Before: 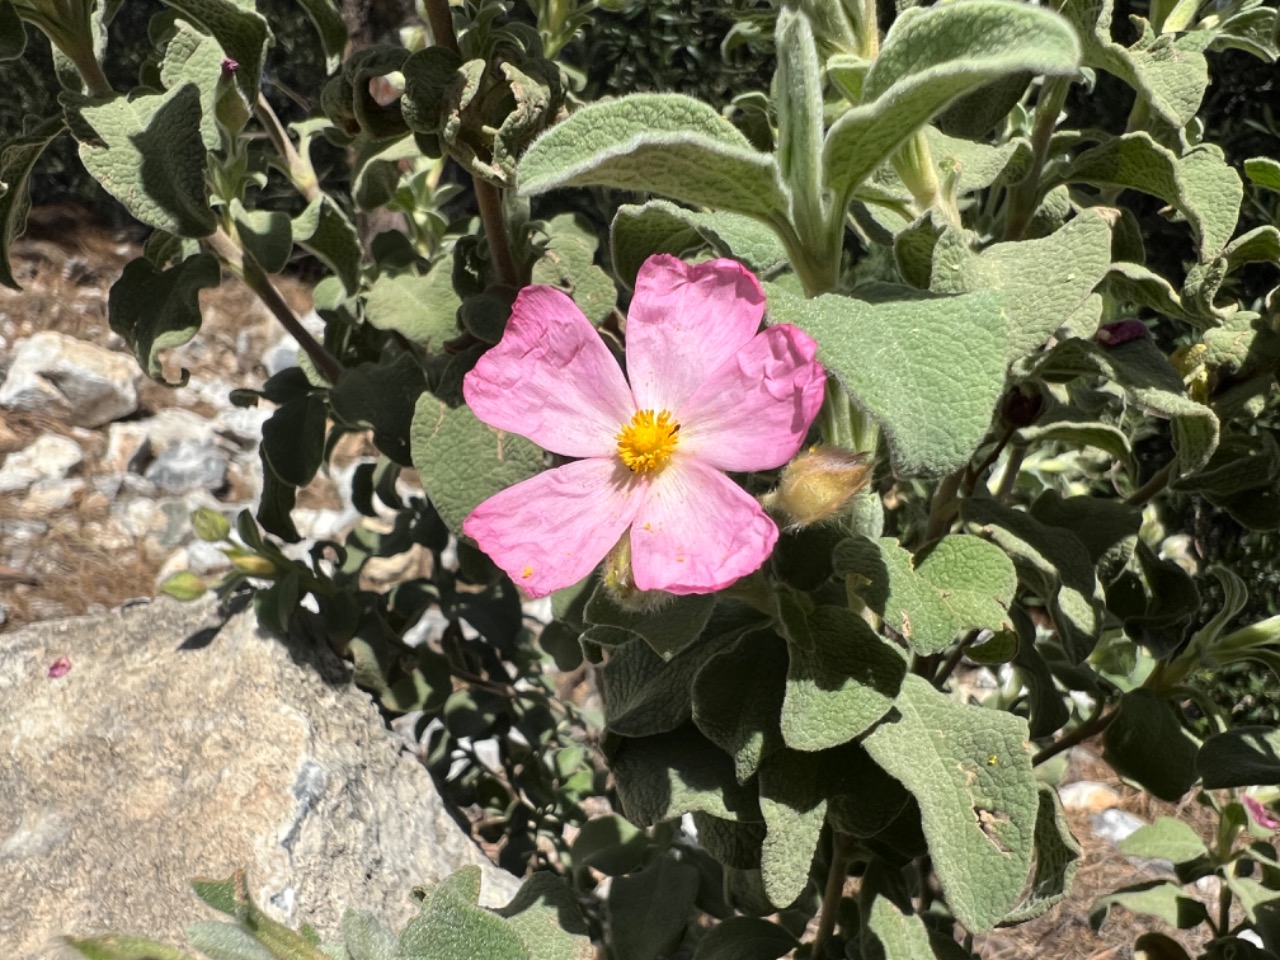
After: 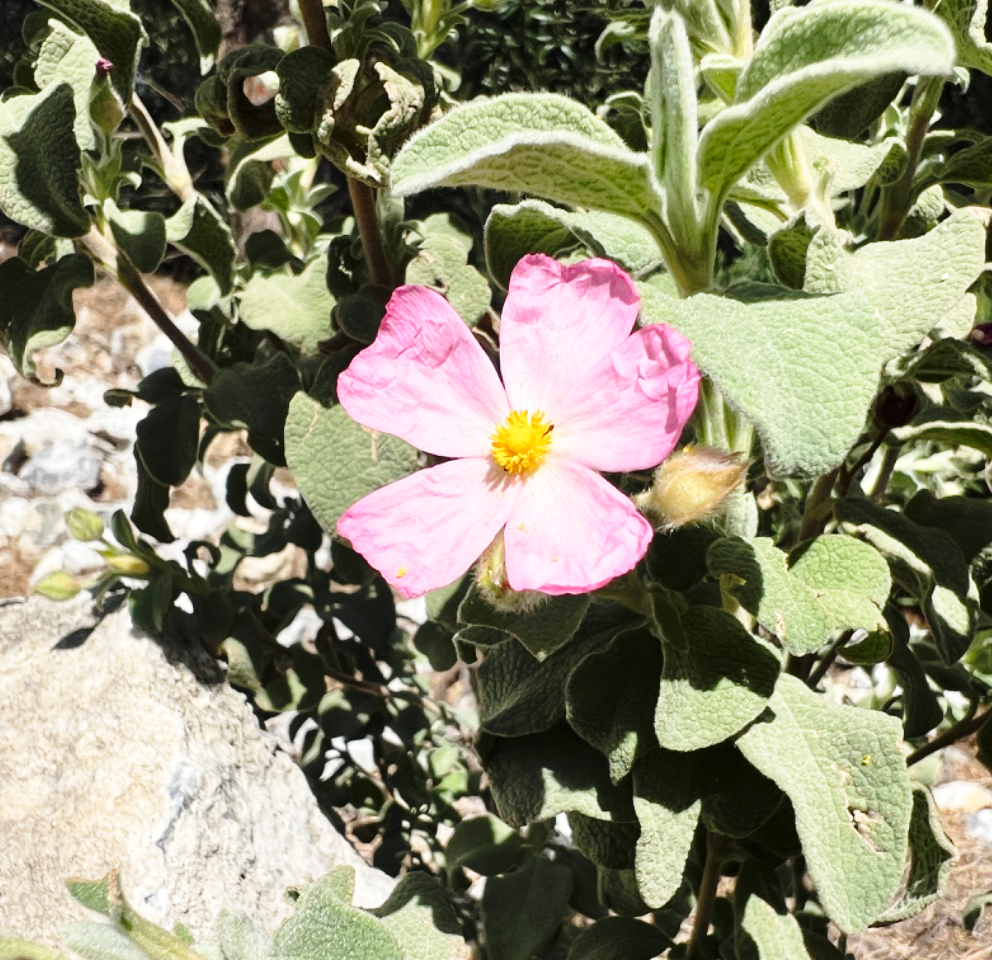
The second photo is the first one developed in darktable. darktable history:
base curve: curves: ch0 [(0, 0) (0.028, 0.03) (0.121, 0.232) (0.46, 0.748) (0.859, 0.968) (1, 1)], preserve colors none
crop: left 9.845%, right 12.619%
